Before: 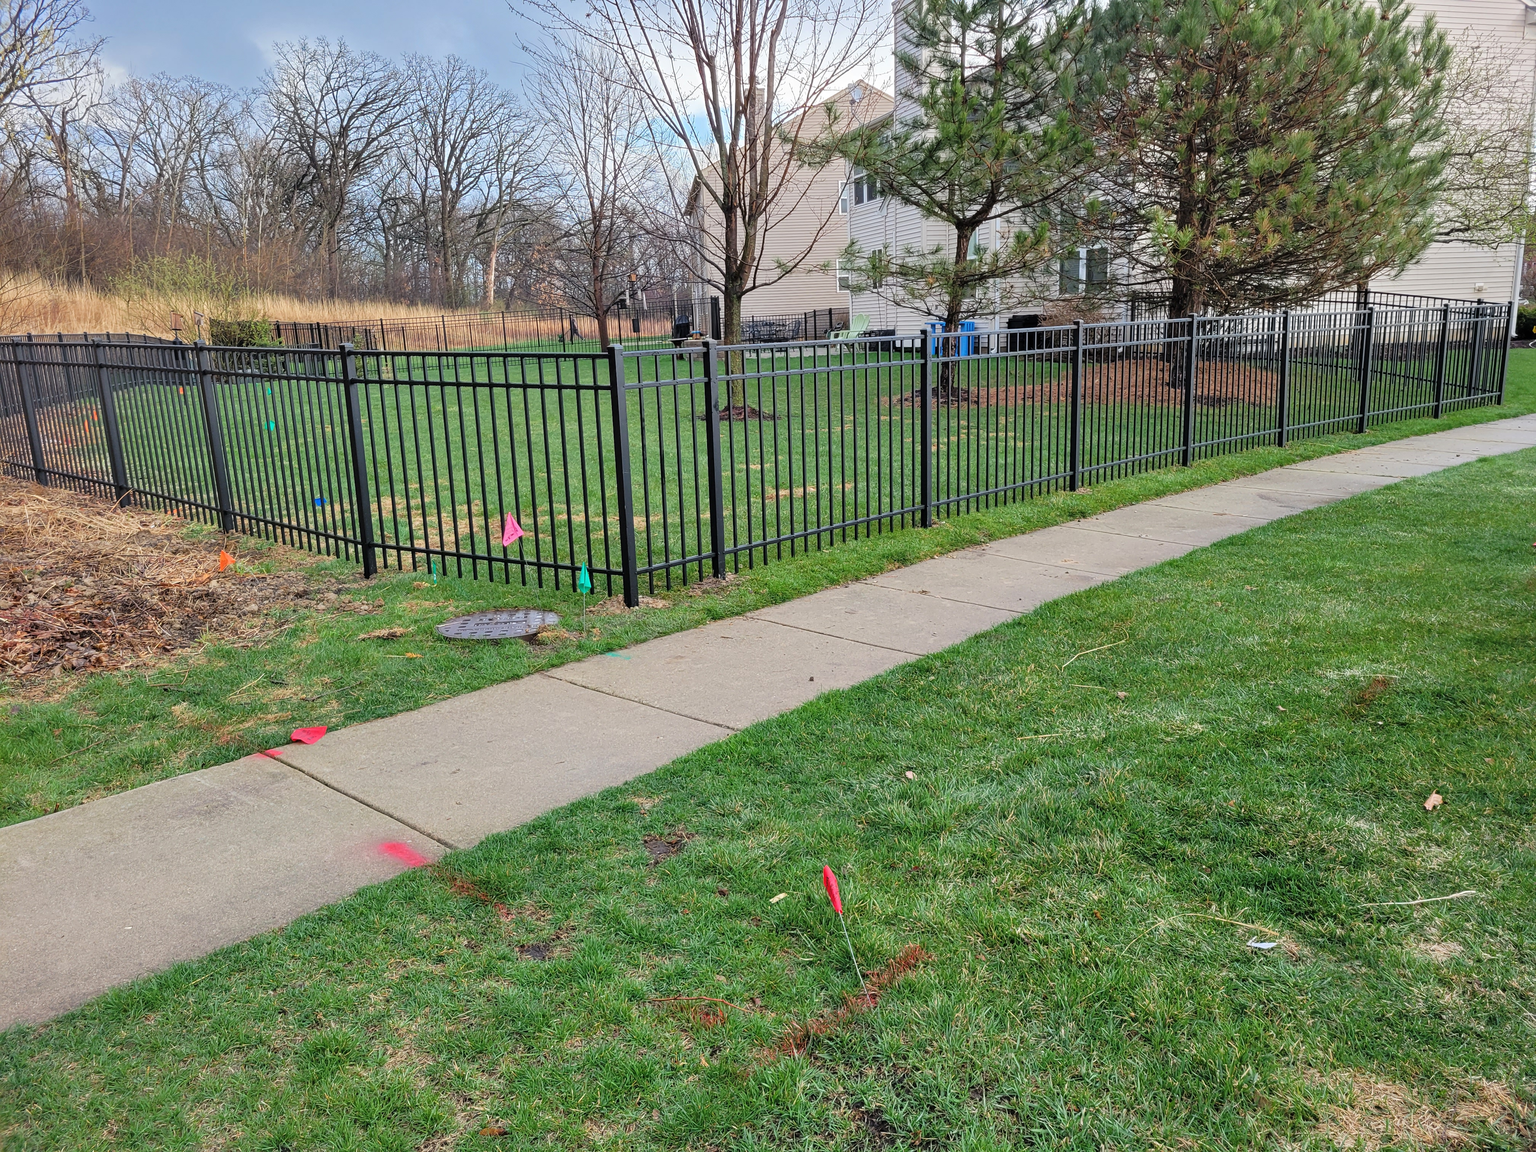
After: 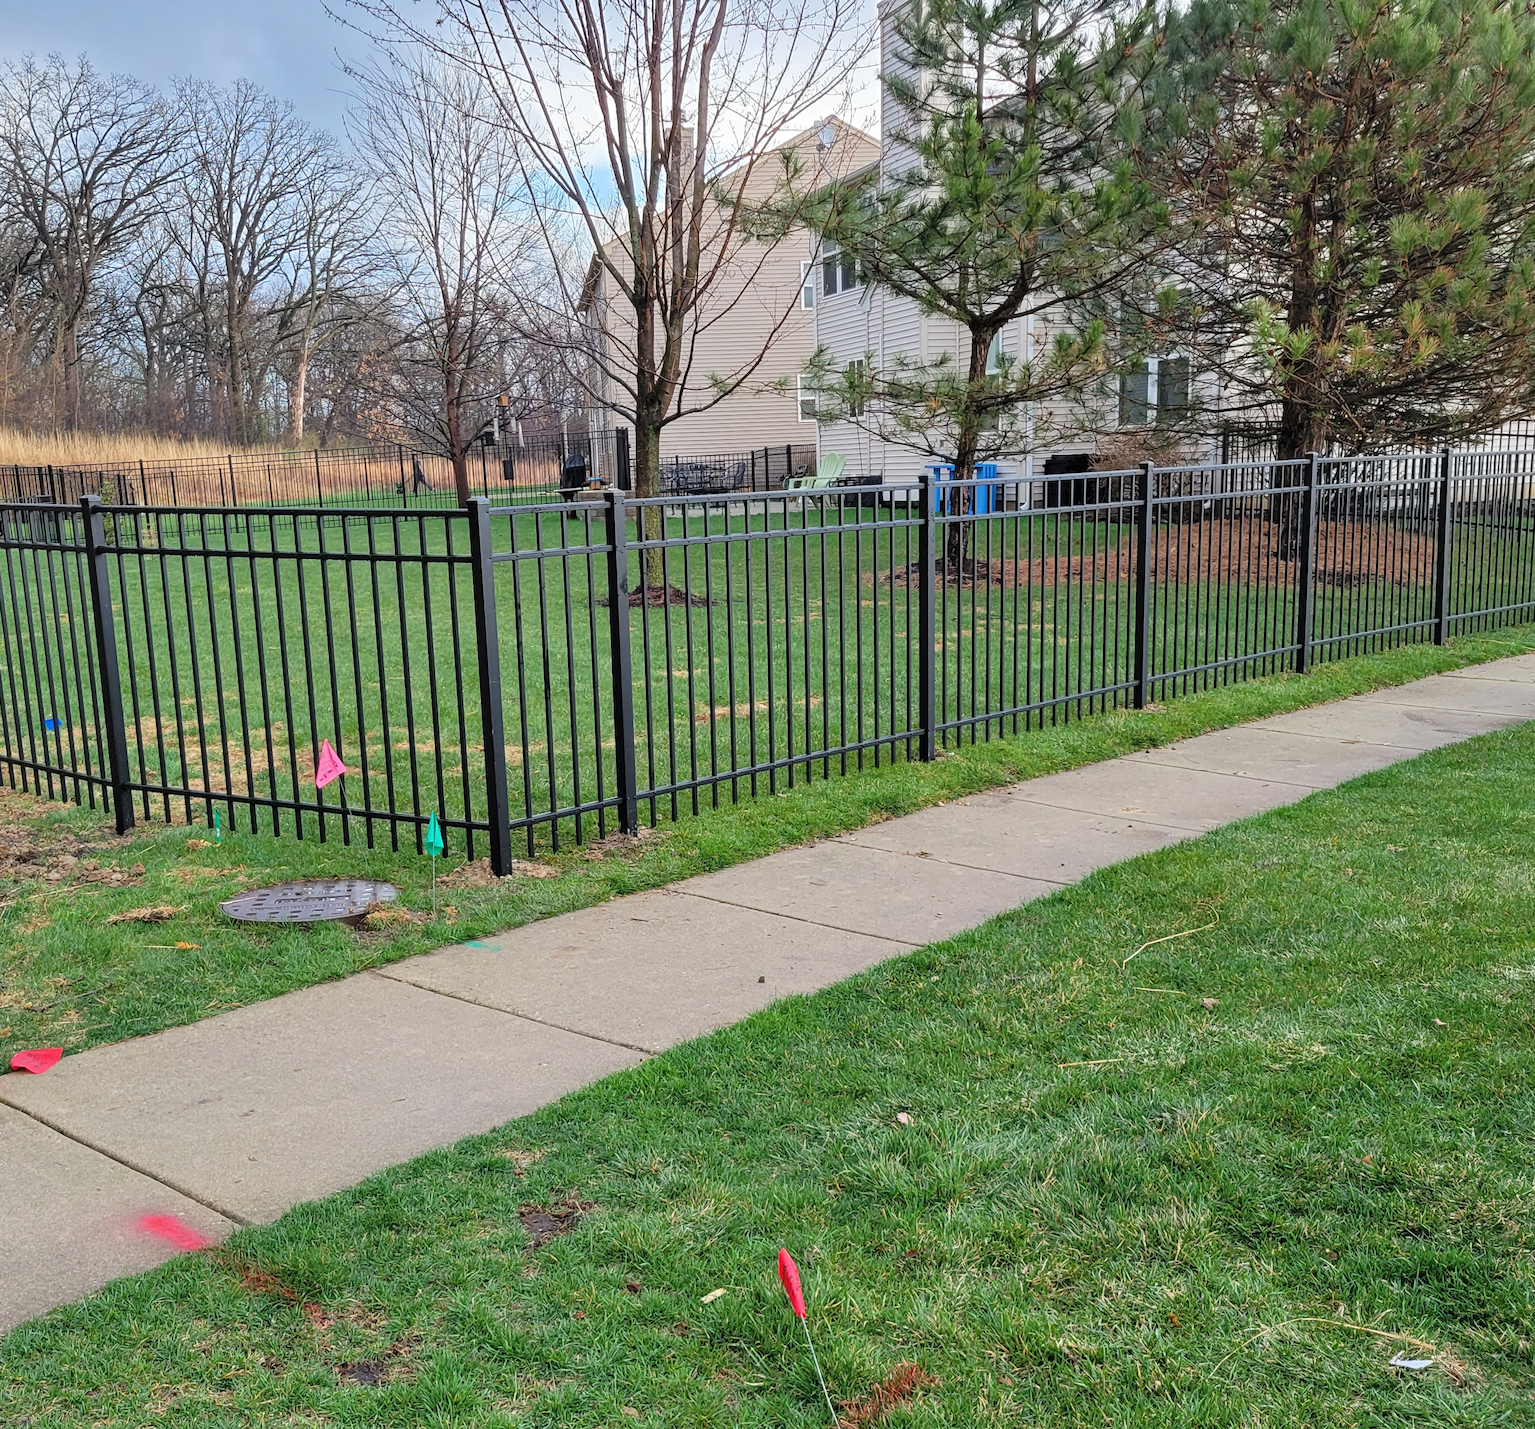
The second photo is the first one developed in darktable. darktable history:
rotate and perspective: automatic cropping original format, crop left 0, crop top 0
crop: left 18.479%, right 12.2%, bottom 13.971%
